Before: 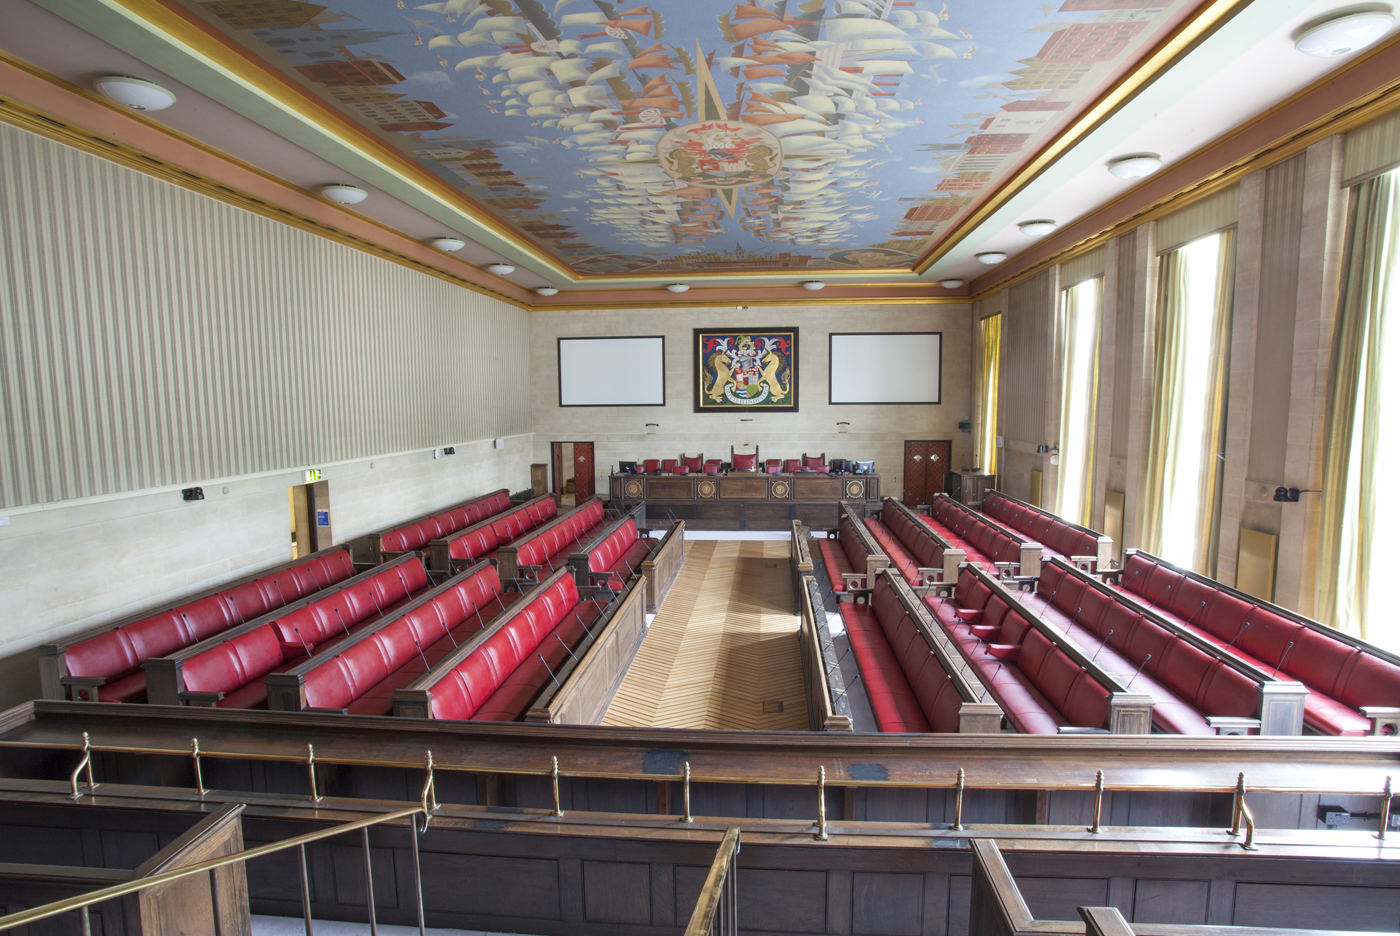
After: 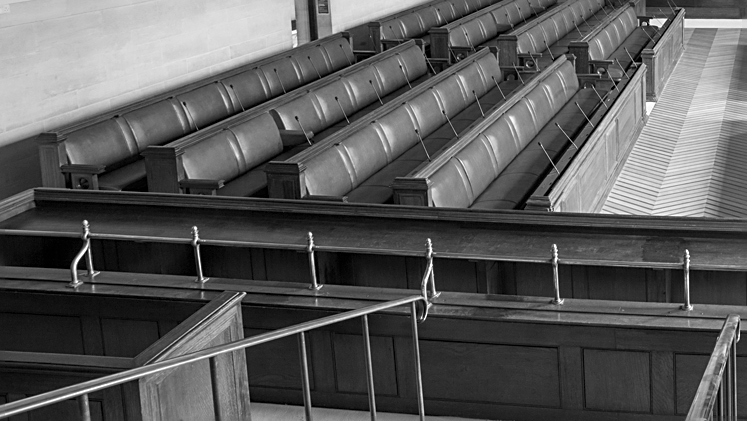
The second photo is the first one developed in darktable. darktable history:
sharpen: on, module defaults
contrast brightness saturation: saturation -1
crop and rotate: top 54.778%, right 46.61%, bottom 0.159%
